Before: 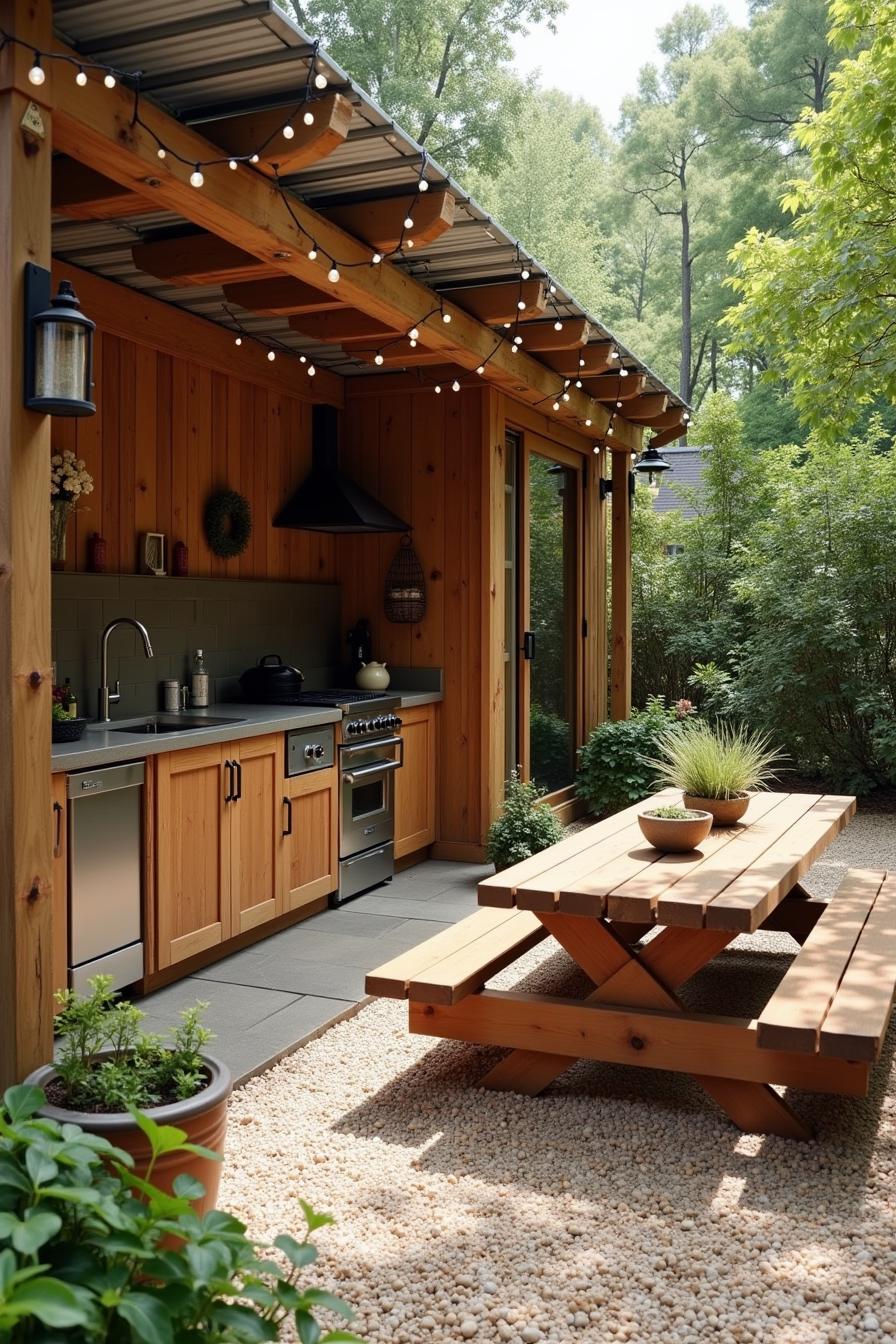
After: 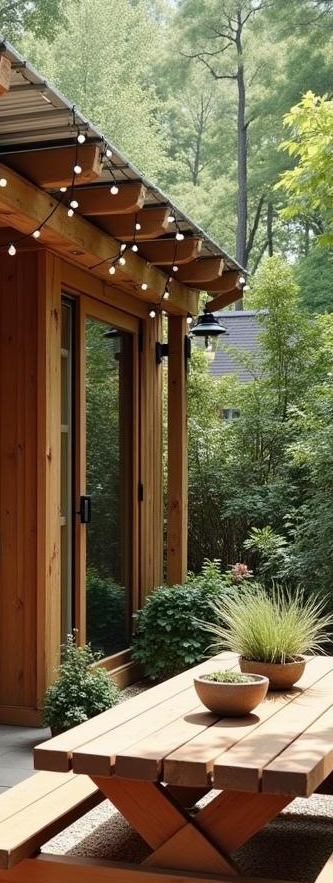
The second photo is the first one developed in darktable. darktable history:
crop and rotate: left 49.56%, top 10.141%, right 13.231%, bottom 24.102%
